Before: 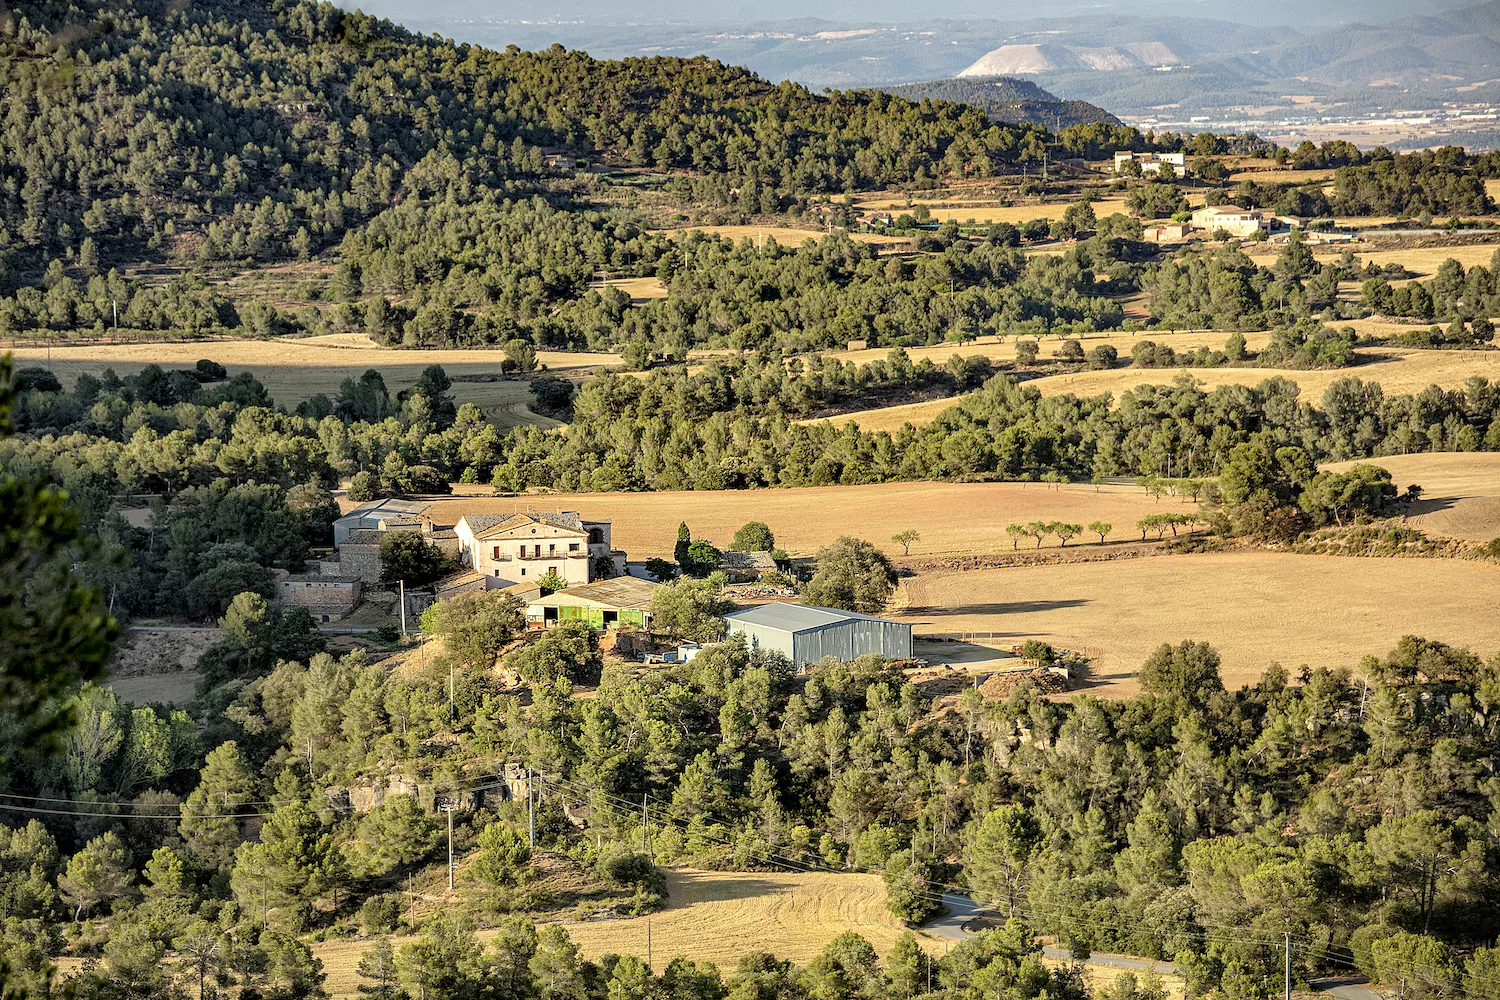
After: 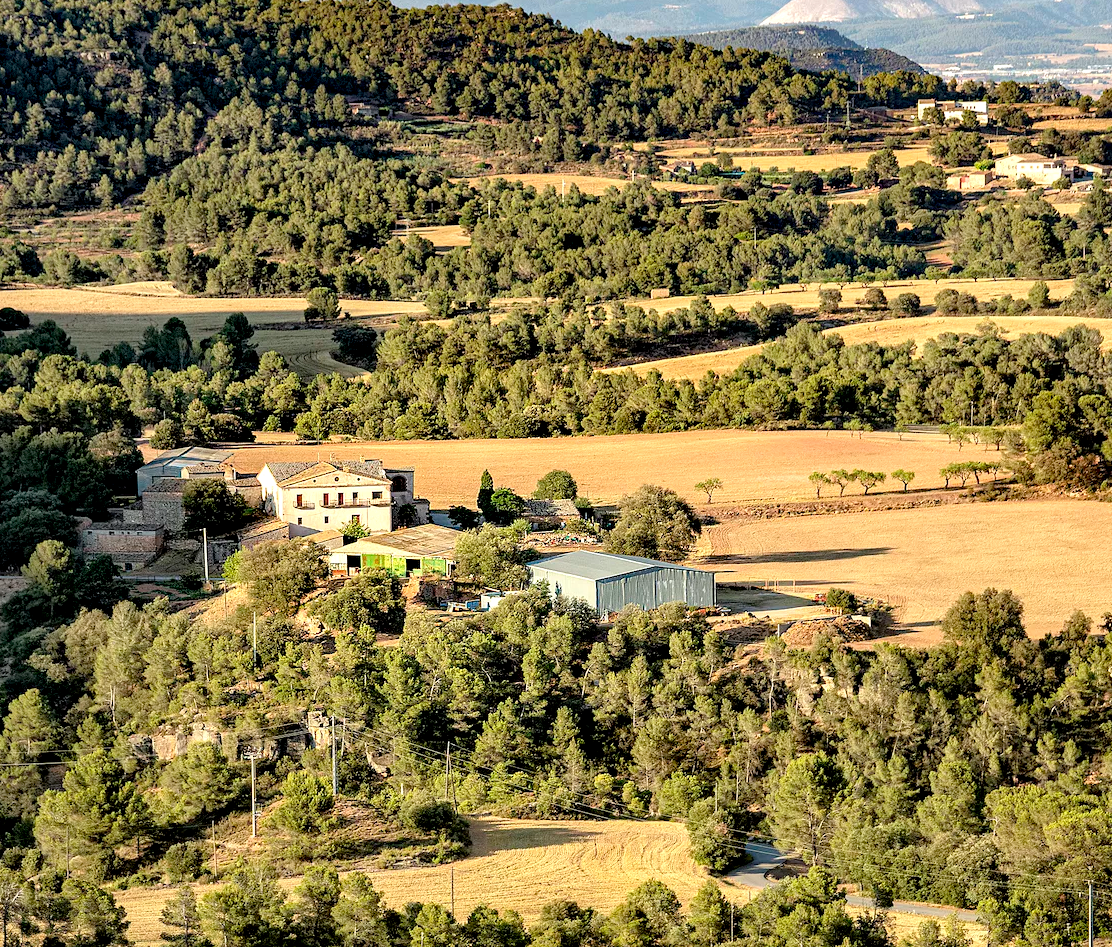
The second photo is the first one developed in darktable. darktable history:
exposure: black level correction 0.009, exposure -0.164 EV, compensate highlight preservation false
tone equalizer: -8 EV -0.377 EV, -7 EV -0.387 EV, -6 EV -0.365 EV, -5 EV -0.217 EV, -3 EV 0.229 EV, -2 EV 0.323 EV, -1 EV 0.38 EV, +0 EV 0.407 EV
crop and rotate: left 13.196%, top 5.287%, right 12.631%
